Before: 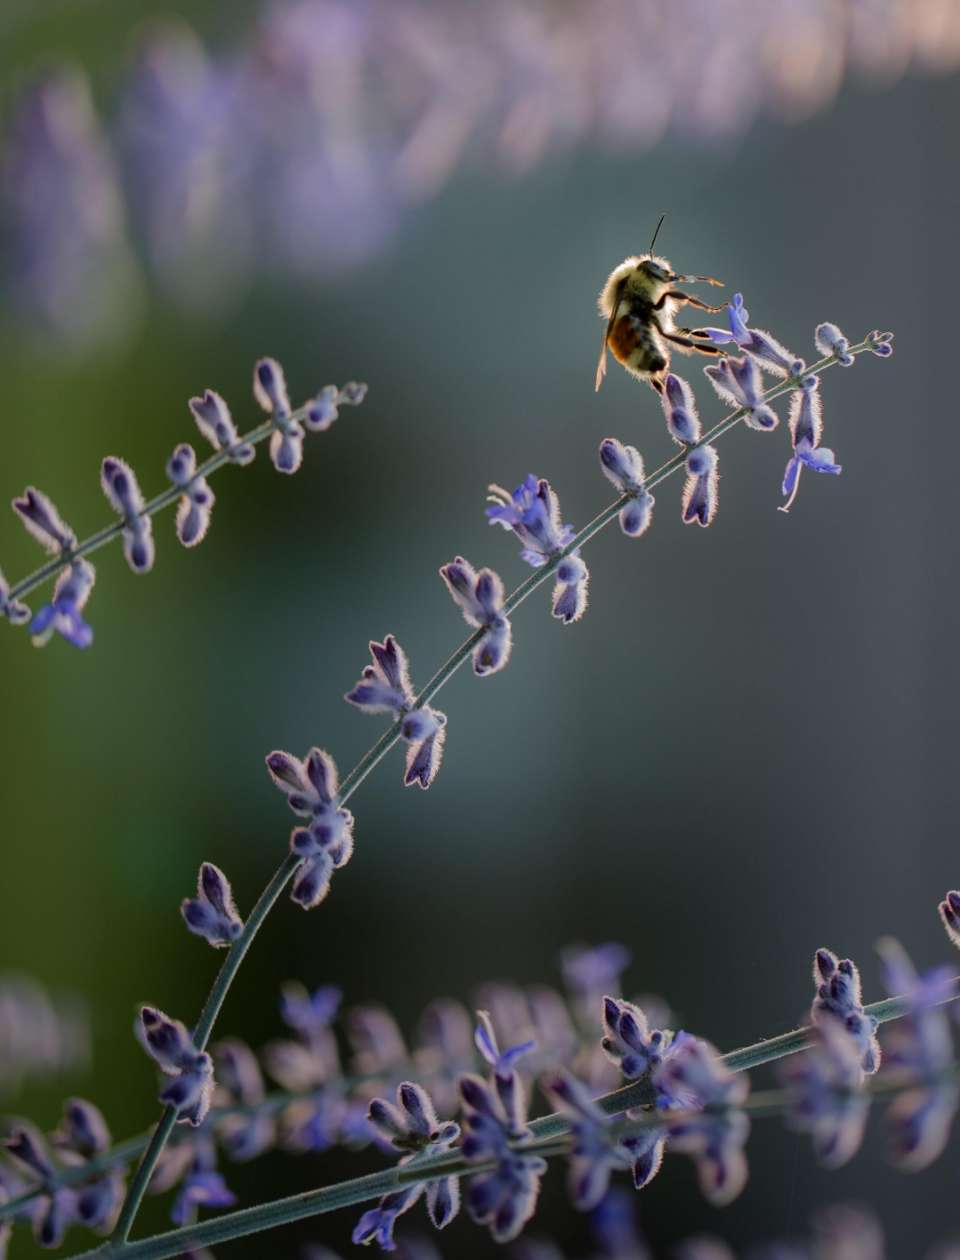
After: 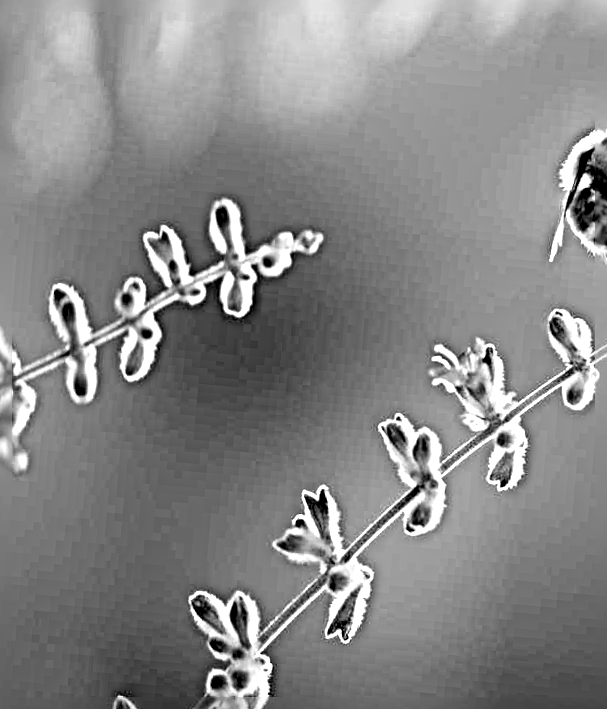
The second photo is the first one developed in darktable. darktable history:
sharpen: radius 6.3, amount 1.8, threshold 0
monochrome: a -6.99, b 35.61, size 1.4
exposure: black level correction 0.009, exposure 1.425 EV, compensate highlight preservation false
crop and rotate: angle -4.99°, left 2.122%, top 6.945%, right 27.566%, bottom 30.519%
bloom: on, module defaults
